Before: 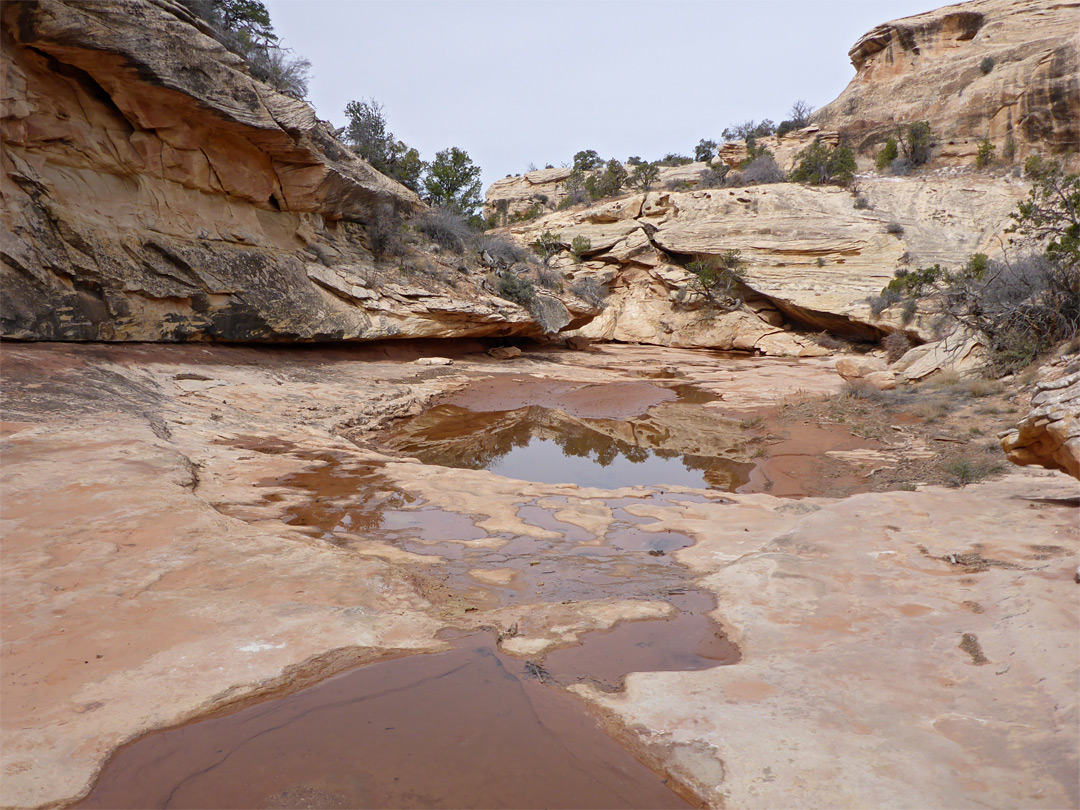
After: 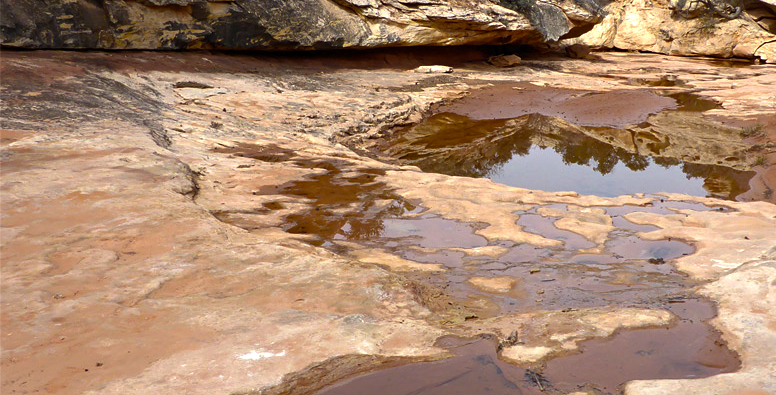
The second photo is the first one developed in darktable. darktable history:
crop: top 36.085%, right 28.115%, bottom 15.139%
haze removal: strength 0.021, distance 0.255, compatibility mode true, adaptive false
base curve: curves: ch0 [(0, 0) (0.74, 0.67) (1, 1)], exposure shift 0.01, preserve colors none
color balance rgb: perceptual saturation grading › global saturation 31.083%, perceptual brilliance grading › global brilliance 19.887%, perceptual brilliance grading › shadows -40.611%, global vibrance 15.135%
color correction: highlights a* -2.49, highlights b* 2.59
